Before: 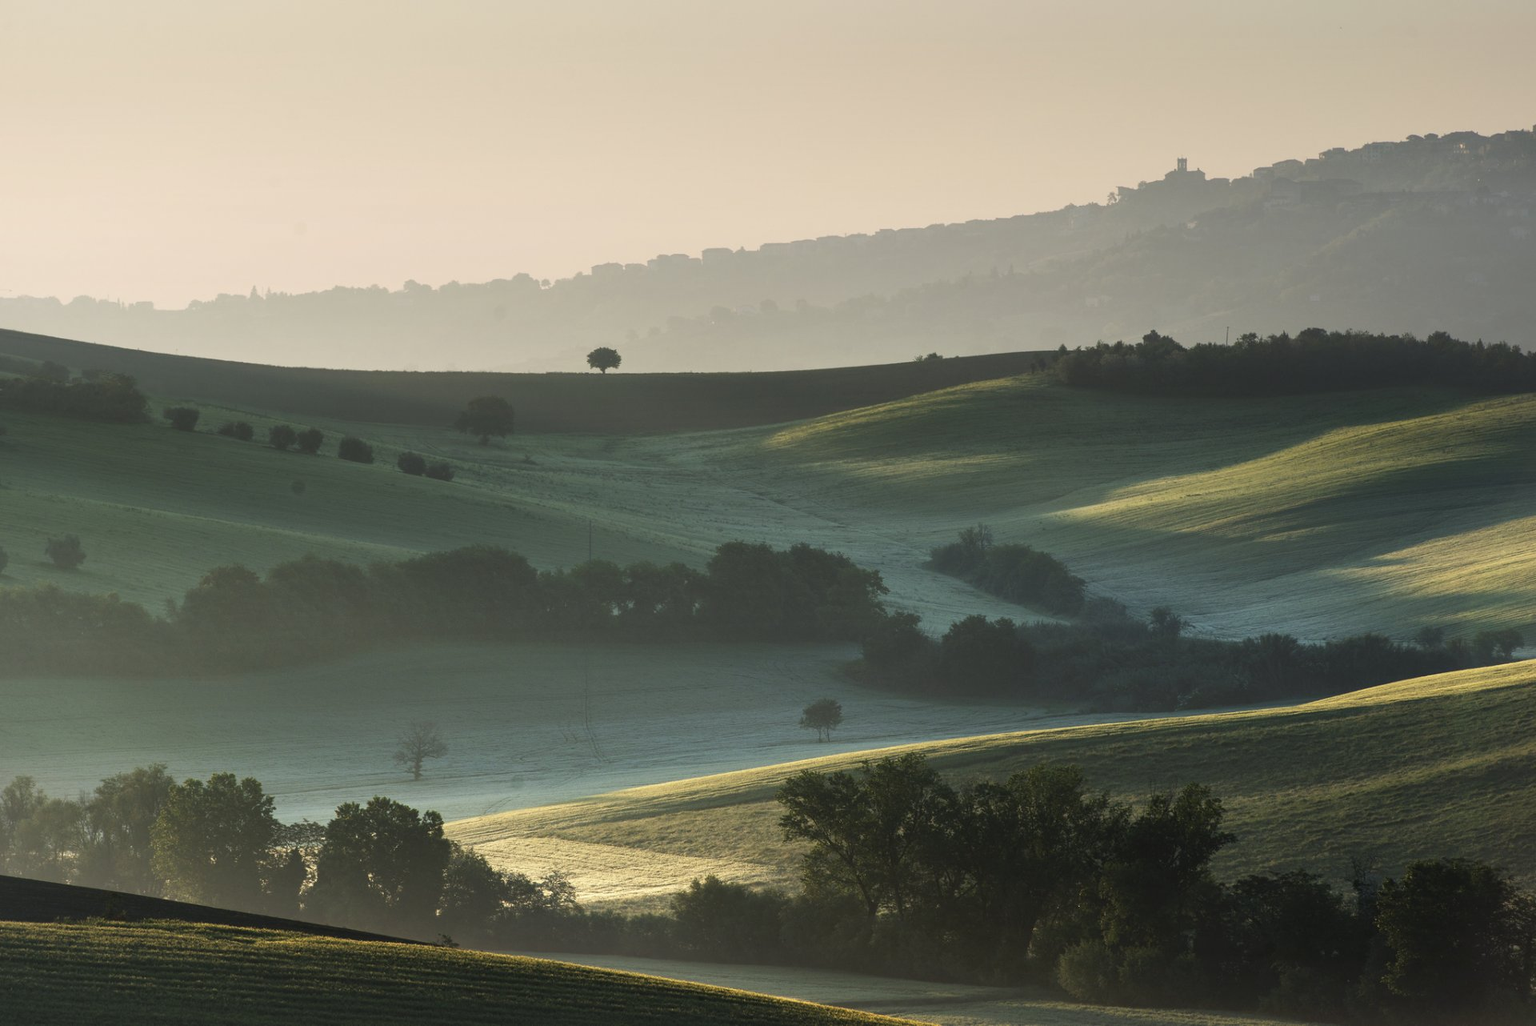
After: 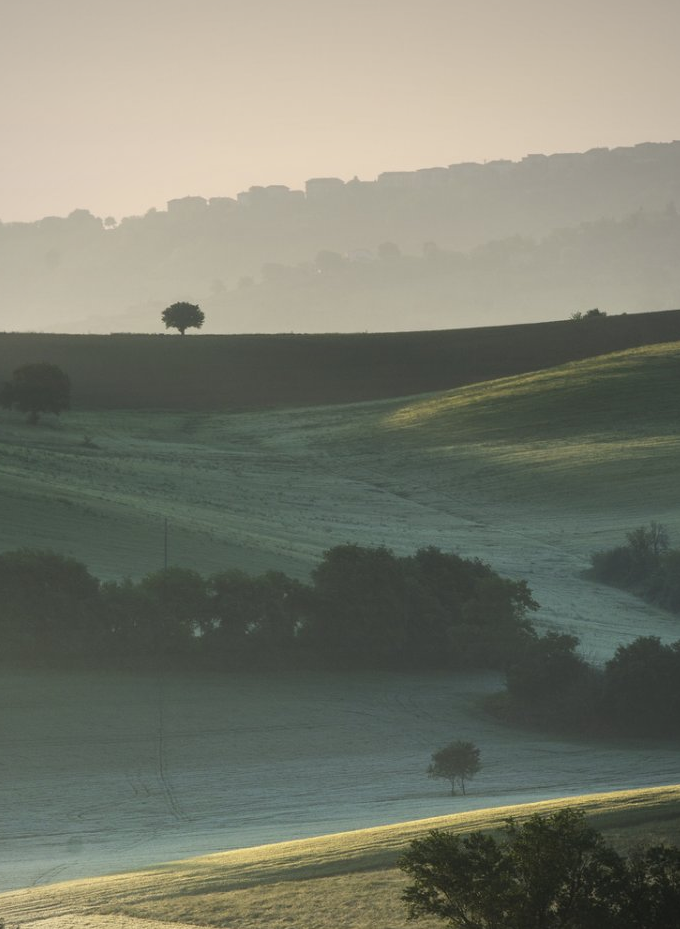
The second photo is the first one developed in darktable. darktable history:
crop and rotate: left 29.822%, top 10.297%, right 34.716%, bottom 17.214%
vignetting: fall-off radius 93.87%, center (-0.035, 0.151), unbound false
